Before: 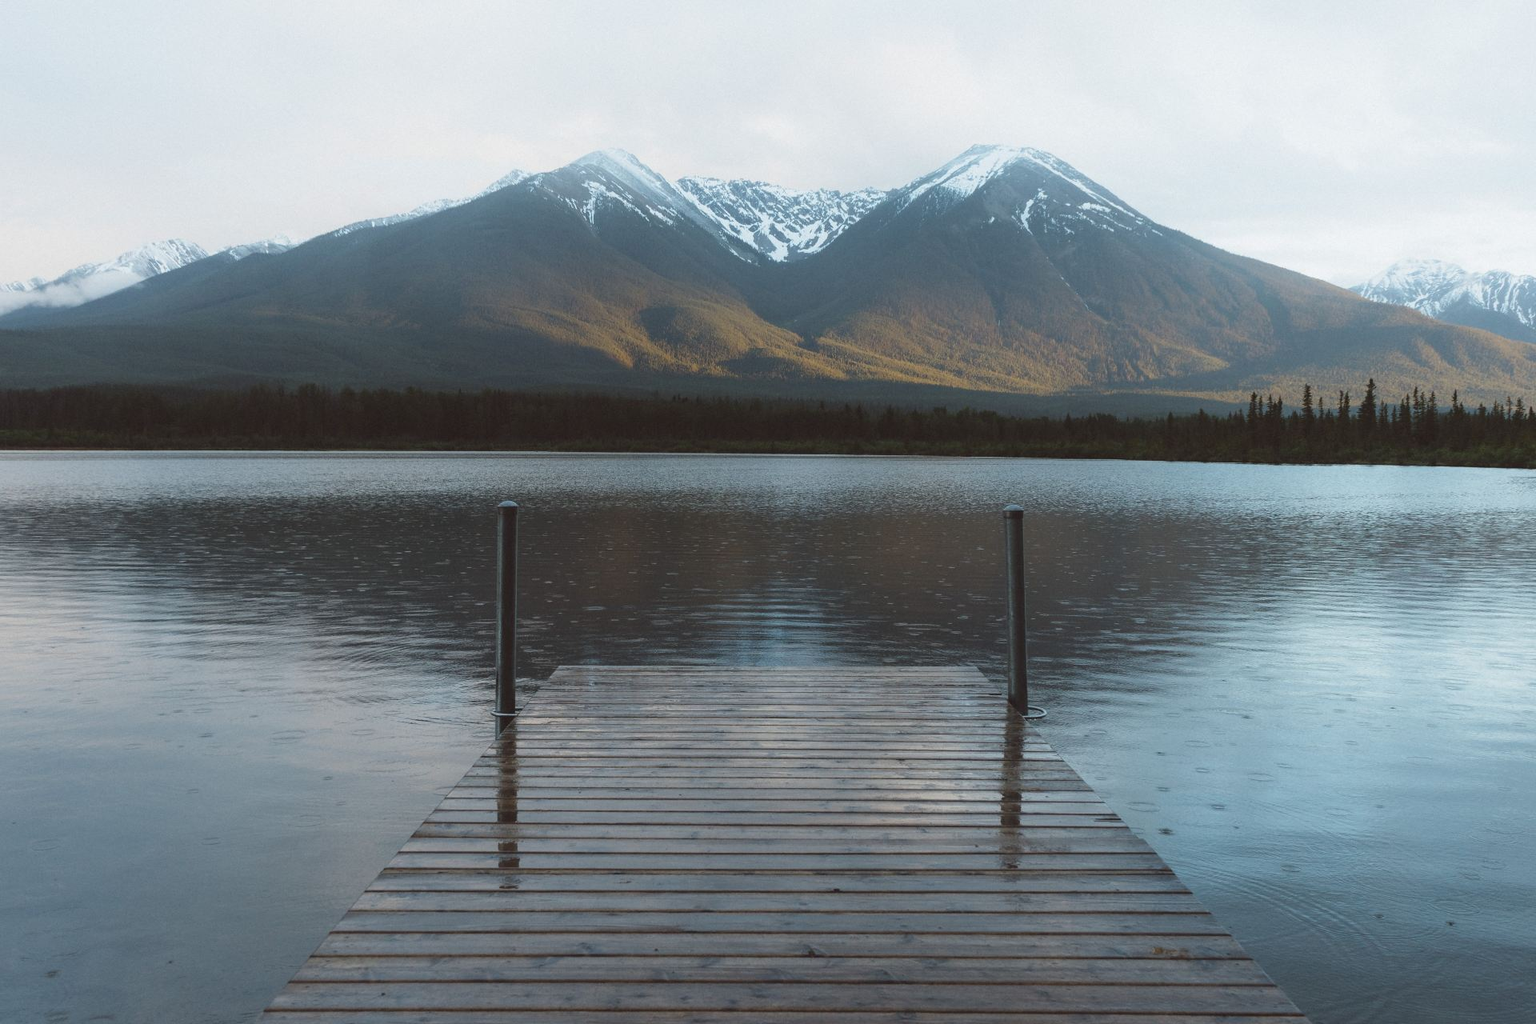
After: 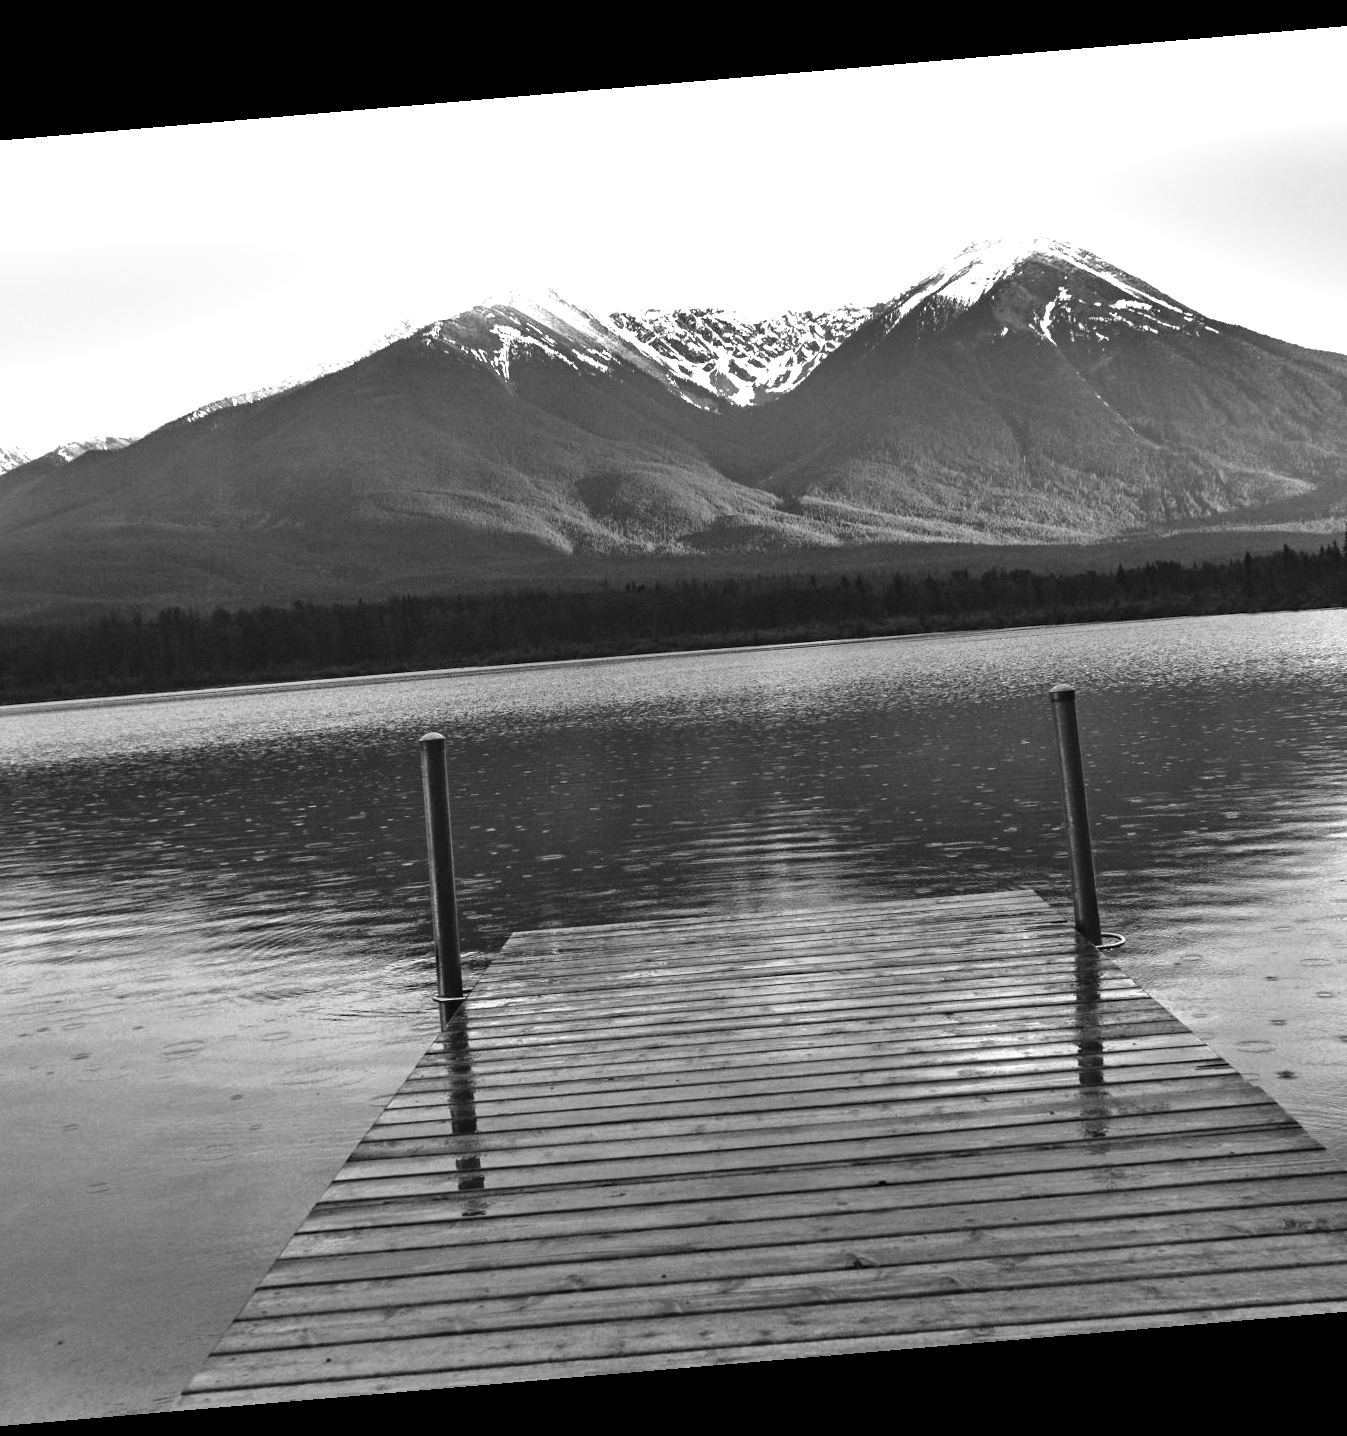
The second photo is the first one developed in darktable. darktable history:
rotate and perspective: rotation -4.86°, automatic cropping off
color balance rgb: shadows lift › chroma 3%, shadows lift › hue 280.8°, power › hue 330°, highlights gain › chroma 3%, highlights gain › hue 75.6°, global offset › luminance 2%, perceptual saturation grading › global saturation 20%, perceptual saturation grading › highlights -25%, perceptual saturation grading › shadows 50%, global vibrance 20.33%
shadows and highlights: shadows 60, highlights -60.23, soften with gaussian
contrast equalizer: y [[0.5, 0.501, 0.525, 0.597, 0.58, 0.514], [0.5 ×6], [0.5 ×6], [0 ×6], [0 ×6]]
contrast brightness saturation: contrast -0.03, brightness -0.59, saturation -1
crop and rotate: left 12.648%, right 20.685%
rgb levels: levels [[0.027, 0.429, 0.996], [0, 0.5, 1], [0, 0.5, 1]]
exposure: black level correction 0, exposure 0.95 EV, compensate exposure bias true, compensate highlight preservation false
